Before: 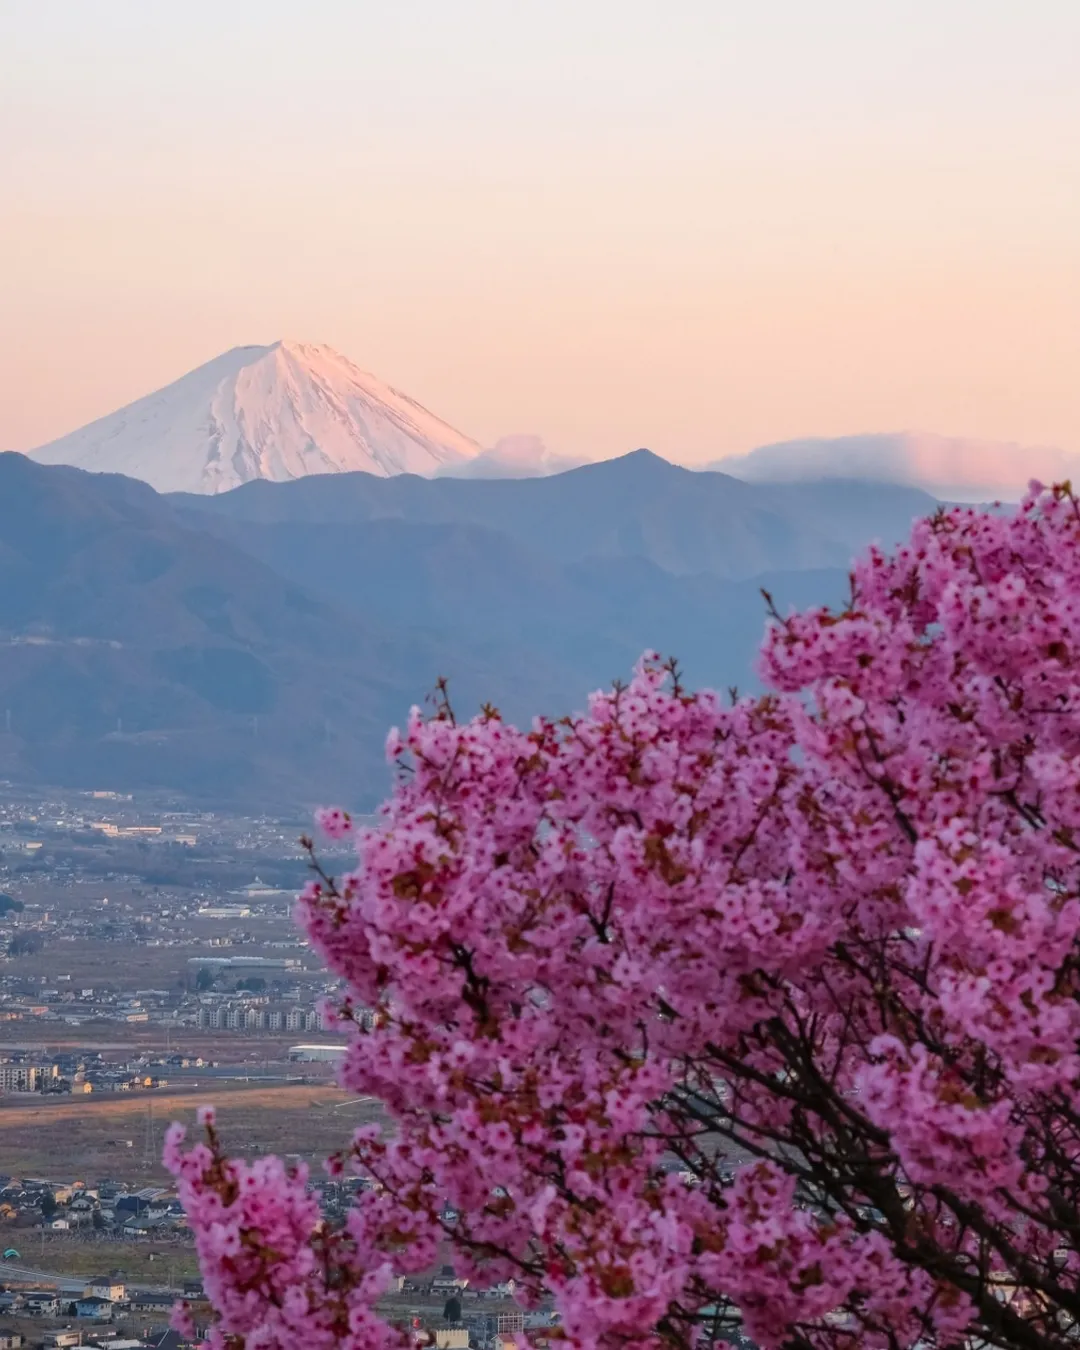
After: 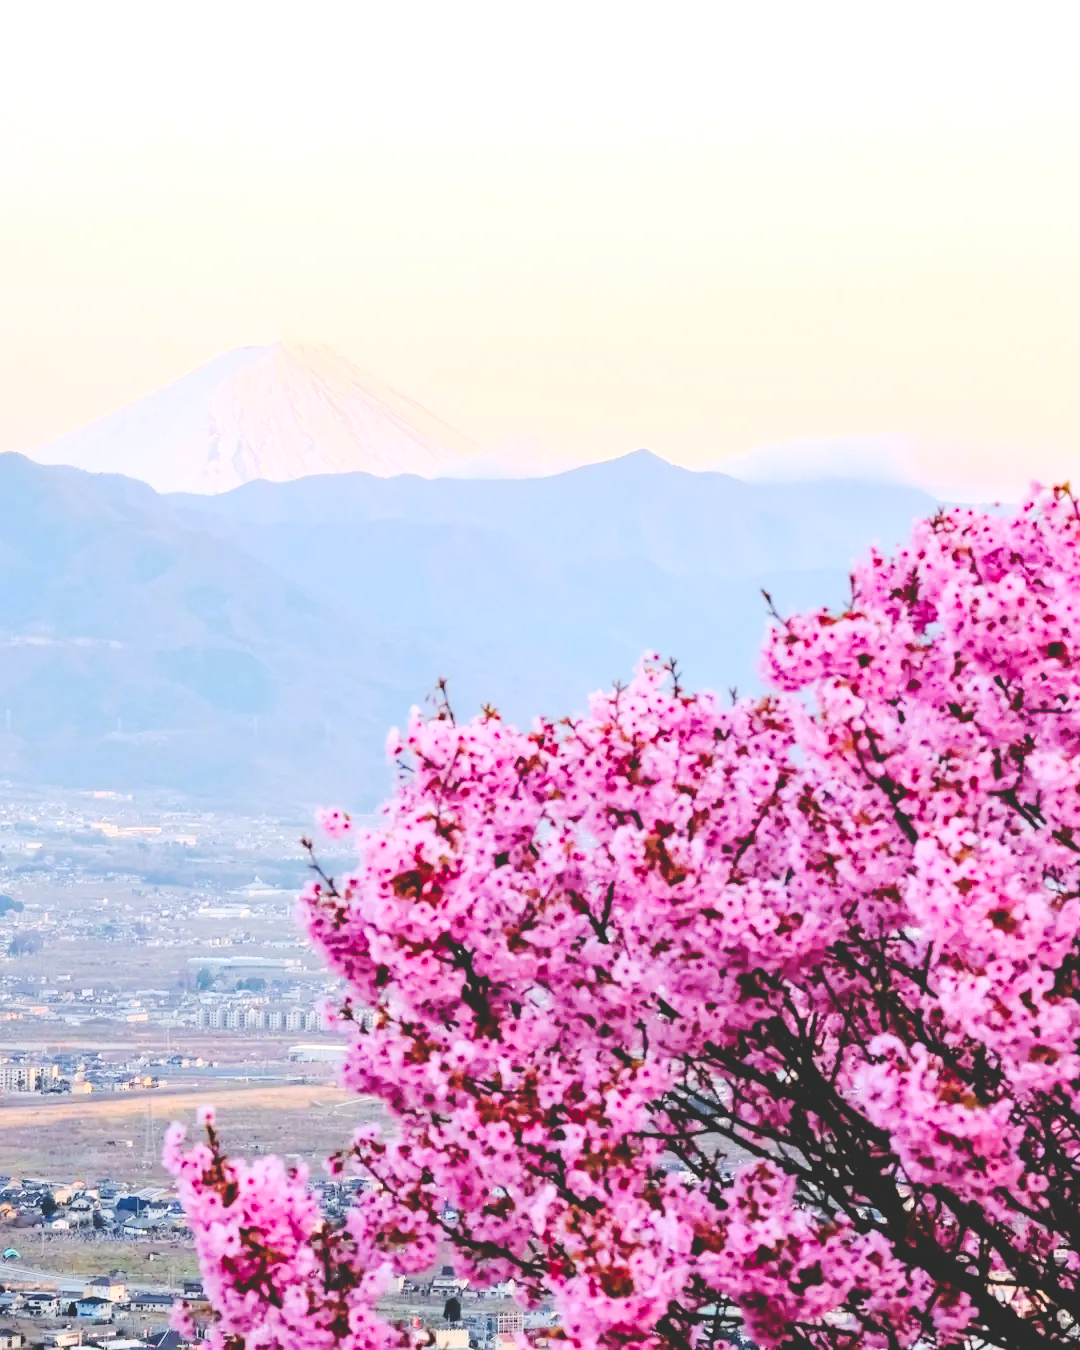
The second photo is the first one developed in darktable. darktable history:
tone curve: curves: ch0 [(0, 0) (0.003, 0.178) (0.011, 0.177) (0.025, 0.177) (0.044, 0.178) (0.069, 0.178) (0.1, 0.18) (0.136, 0.183) (0.177, 0.199) (0.224, 0.227) (0.277, 0.278) (0.335, 0.357) (0.399, 0.449) (0.468, 0.546) (0.543, 0.65) (0.623, 0.724) (0.709, 0.804) (0.801, 0.868) (0.898, 0.921) (1, 1)], preserve colors none
exposure: exposure 0.6 EV, compensate highlight preservation false
base curve: curves: ch0 [(0, 0) (0.028, 0.03) (0.121, 0.232) (0.46, 0.748) (0.859, 0.968) (1, 1)]
